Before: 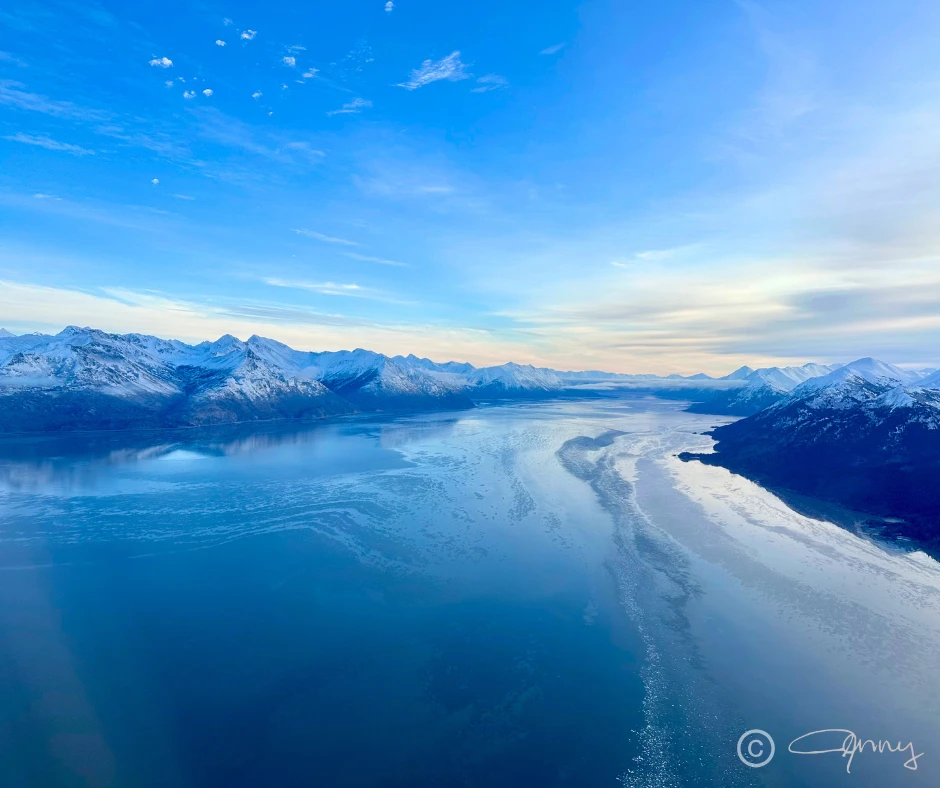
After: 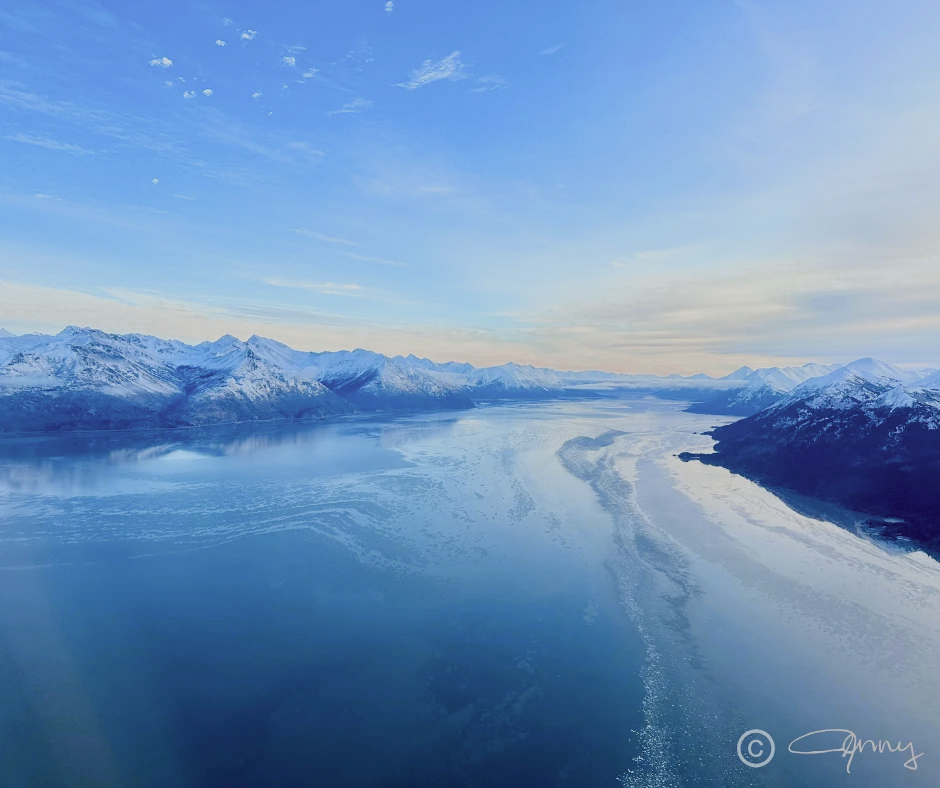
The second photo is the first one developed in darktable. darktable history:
color zones: curves: ch0 [(0, 0.5) (0.125, 0.4) (0.25, 0.5) (0.375, 0.4) (0.5, 0.4) (0.625, 0.6) (0.75, 0.6) (0.875, 0.5)]; ch1 [(0, 0.35) (0.125, 0.45) (0.25, 0.35) (0.375, 0.35) (0.5, 0.35) (0.625, 0.35) (0.75, 0.45) (0.875, 0.35)]; ch2 [(0, 0.6) (0.125, 0.5) (0.25, 0.5) (0.375, 0.6) (0.5, 0.6) (0.625, 0.5) (0.75, 0.5) (0.875, 0.5)]
filmic rgb: black relative exposure -7.65 EV, white relative exposure 4.56 EV, hardness 3.61
